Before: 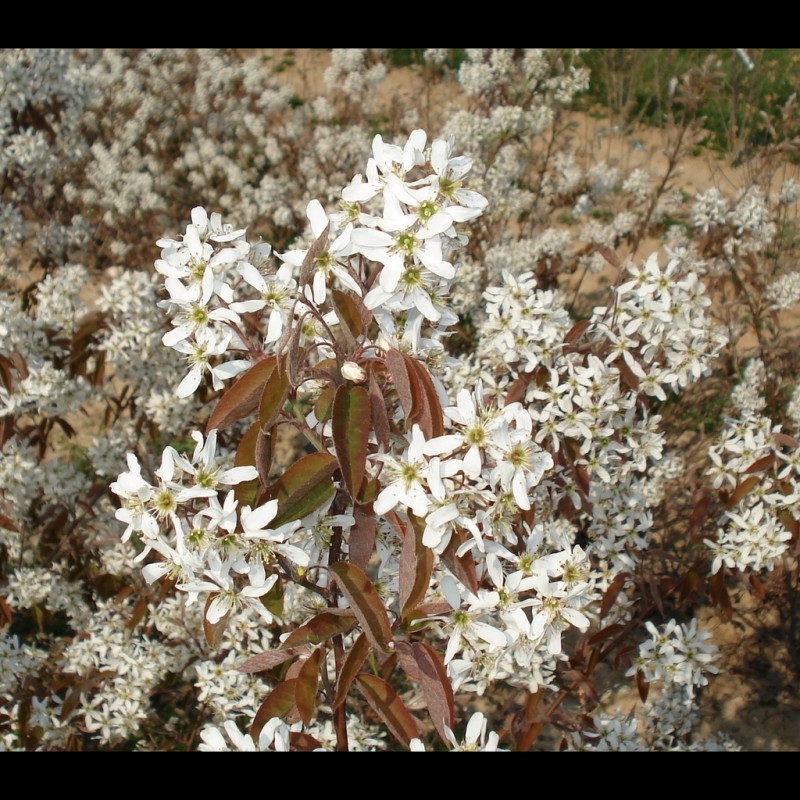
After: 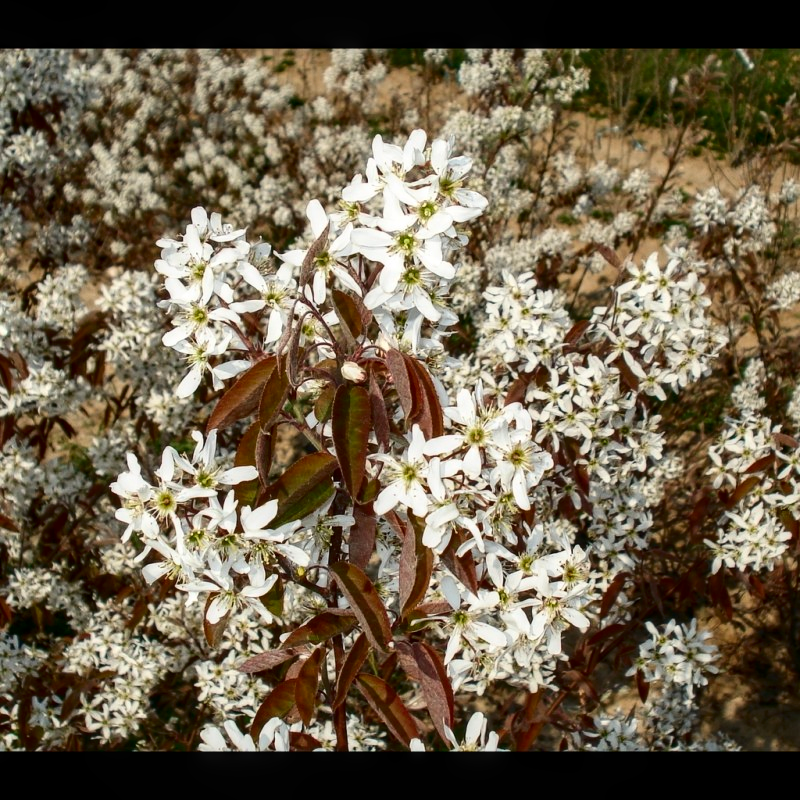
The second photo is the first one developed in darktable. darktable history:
local contrast: on, module defaults
contrast brightness saturation: contrast 0.21, brightness -0.11, saturation 0.21
